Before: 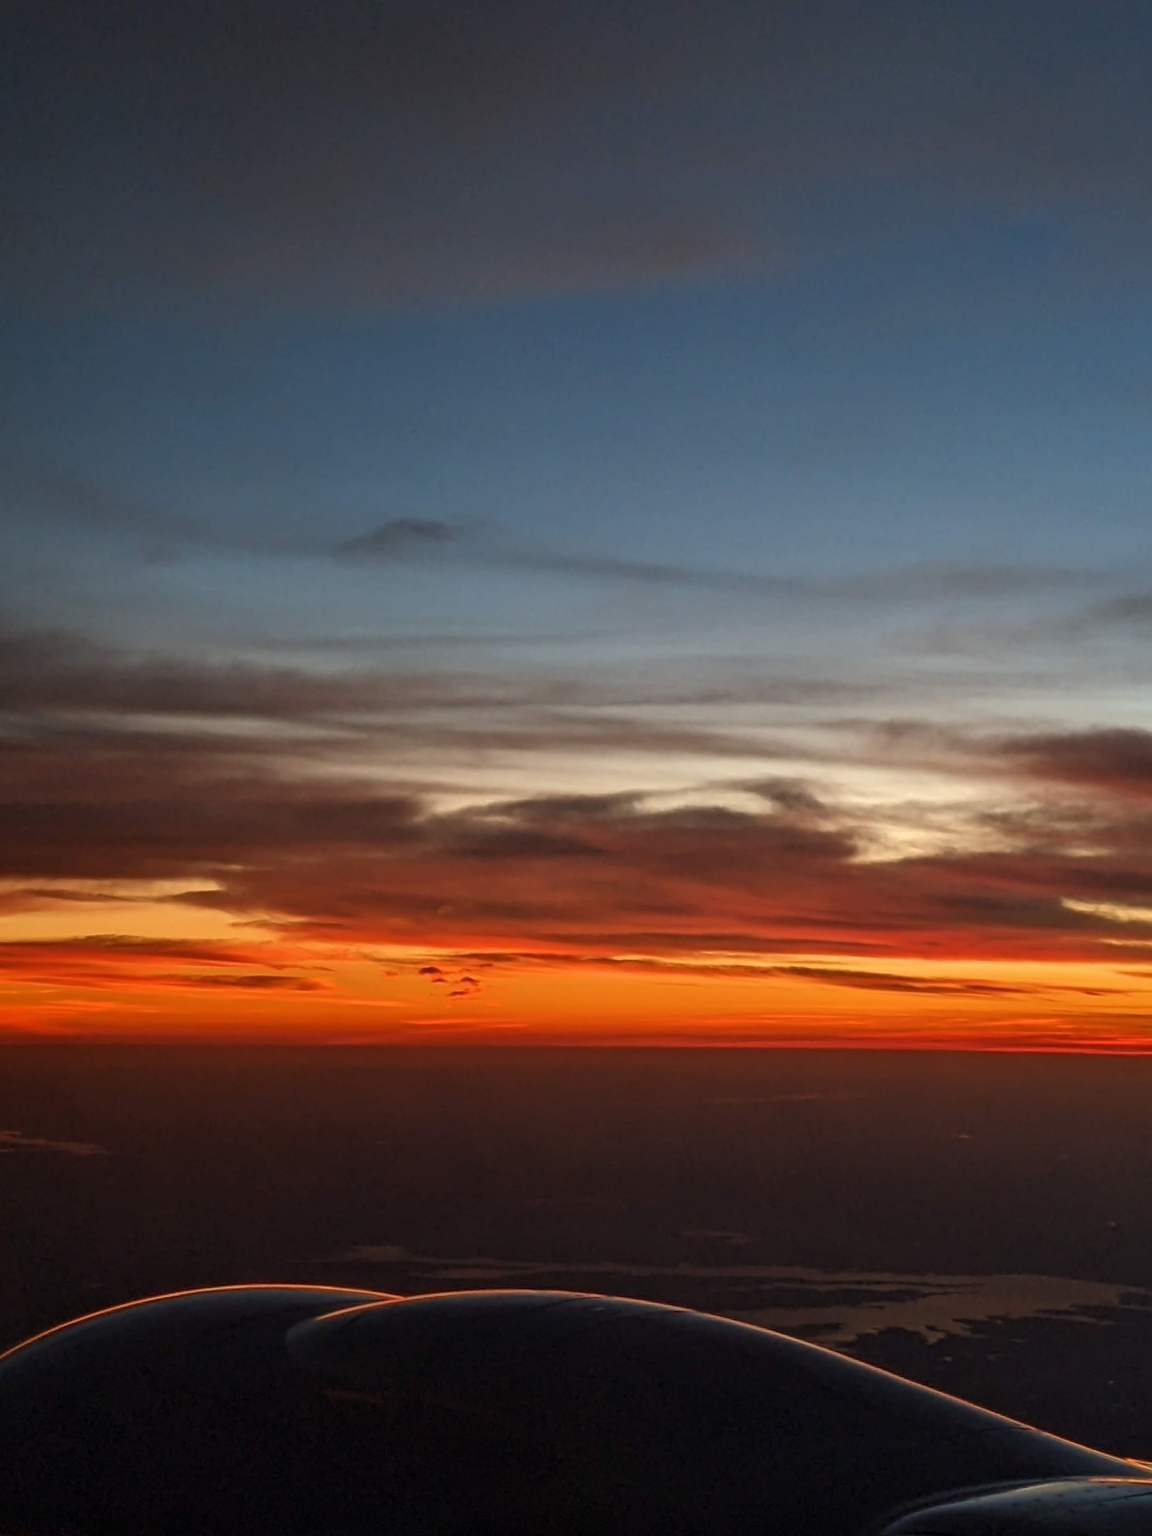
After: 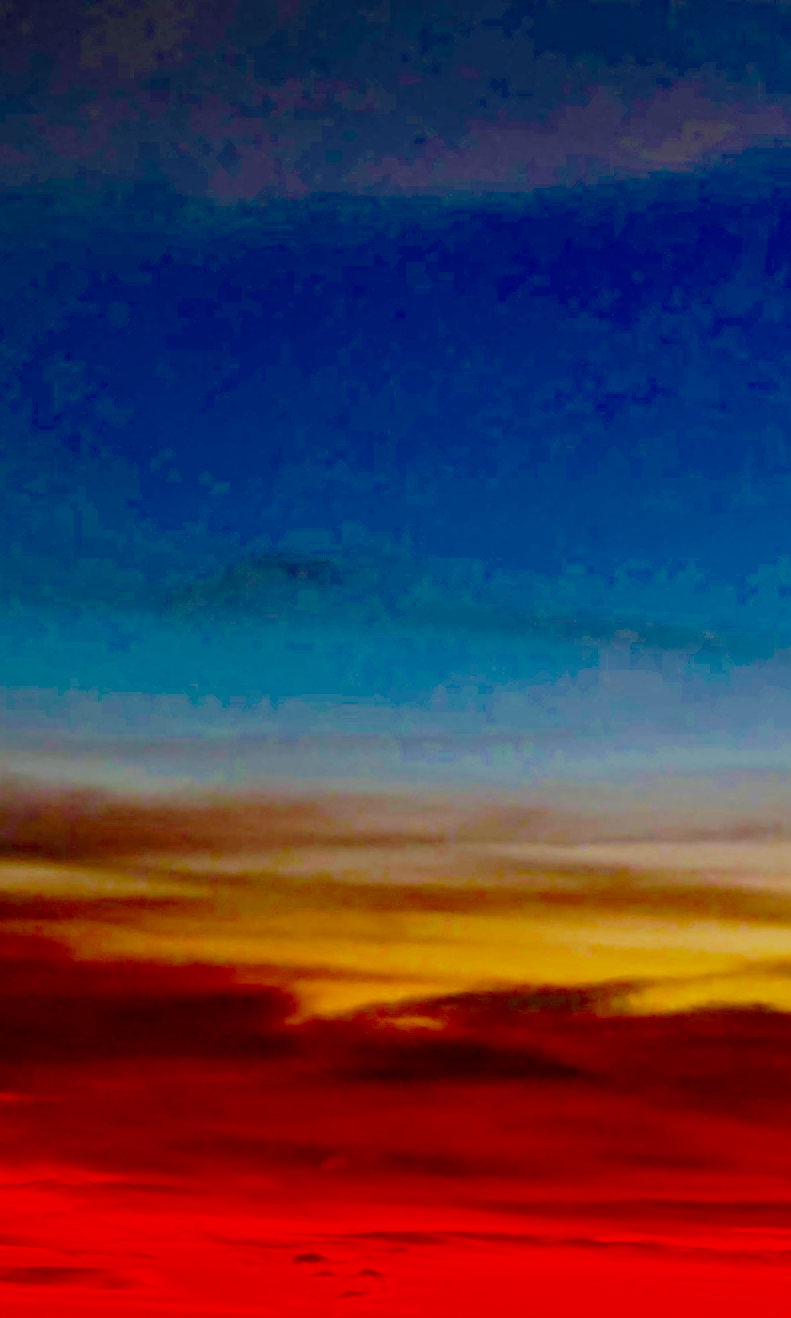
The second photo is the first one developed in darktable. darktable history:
crop: left 20.146%, top 10.779%, right 35.901%, bottom 34.28%
tone curve: curves: ch0 [(0, 0) (0.003, 0.007) (0.011, 0.01) (0.025, 0.018) (0.044, 0.028) (0.069, 0.034) (0.1, 0.04) (0.136, 0.051) (0.177, 0.104) (0.224, 0.161) (0.277, 0.234) (0.335, 0.316) (0.399, 0.41) (0.468, 0.487) (0.543, 0.577) (0.623, 0.679) (0.709, 0.769) (0.801, 0.854) (0.898, 0.922) (1, 1)], preserve colors none
filmic rgb: middle gray luminance 3.51%, black relative exposure -6.04 EV, white relative exposure 6.32 EV, dynamic range scaling 21.77%, target black luminance 0%, hardness 2.34, latitude 45.65%, contrast 0.78, highlights saturation mix 99.64%, shadows ↔ highlights balance 0.224%, color science v5 (2021), contrast in shadows safe, contrast in highlights safe
